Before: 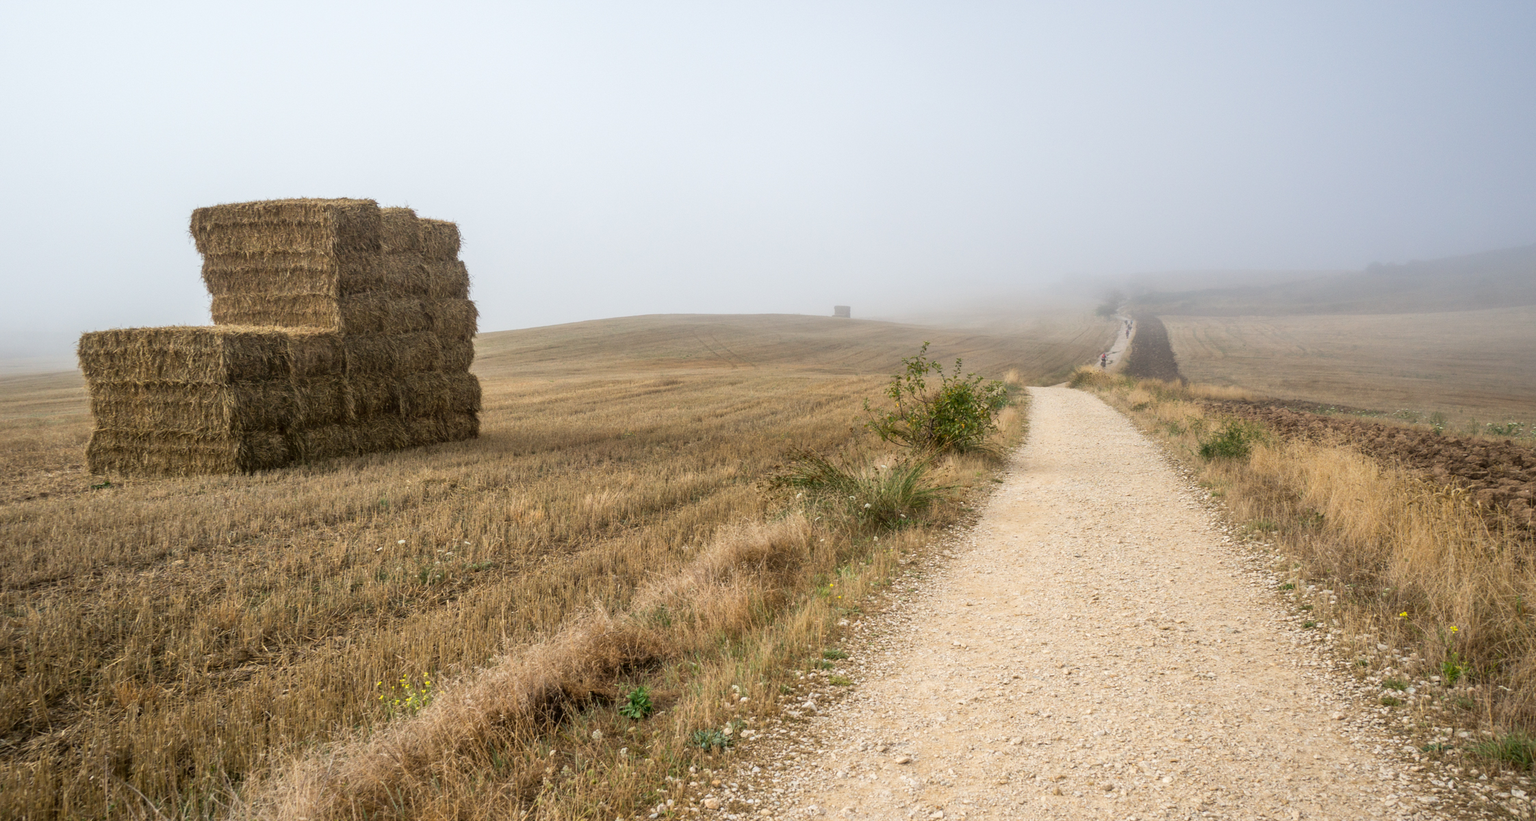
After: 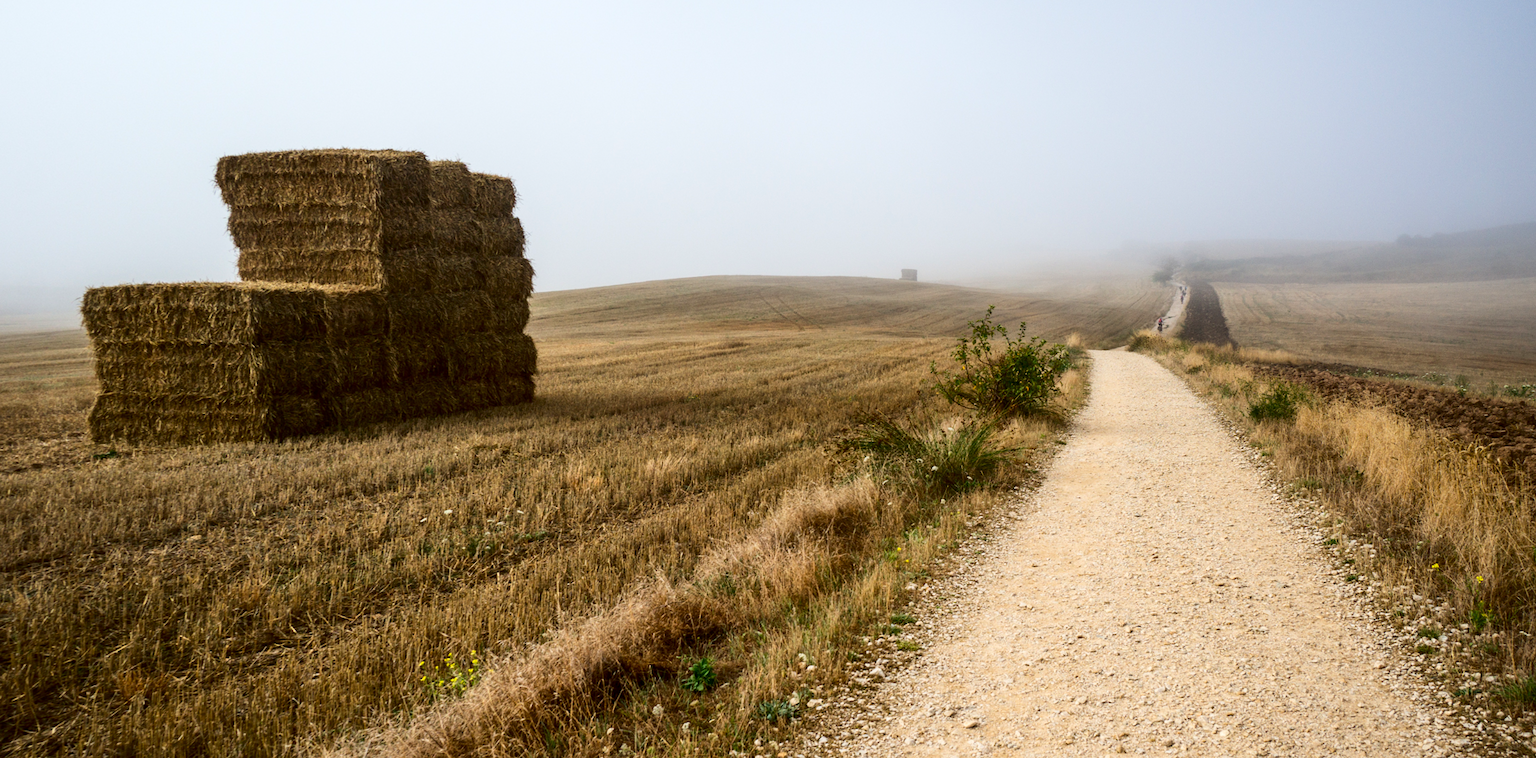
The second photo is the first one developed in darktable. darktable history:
rotate and perspective: rotation -0.013°, lens shift (vertical) -0.027, lens shift (horizontal) 0.178, crop left 0.016, crop right 0.989, crop top 0.082, crop bottom 0.918
contrast brightness saturation: contrast 0.22, brightness -0.19, saturation 0.24
